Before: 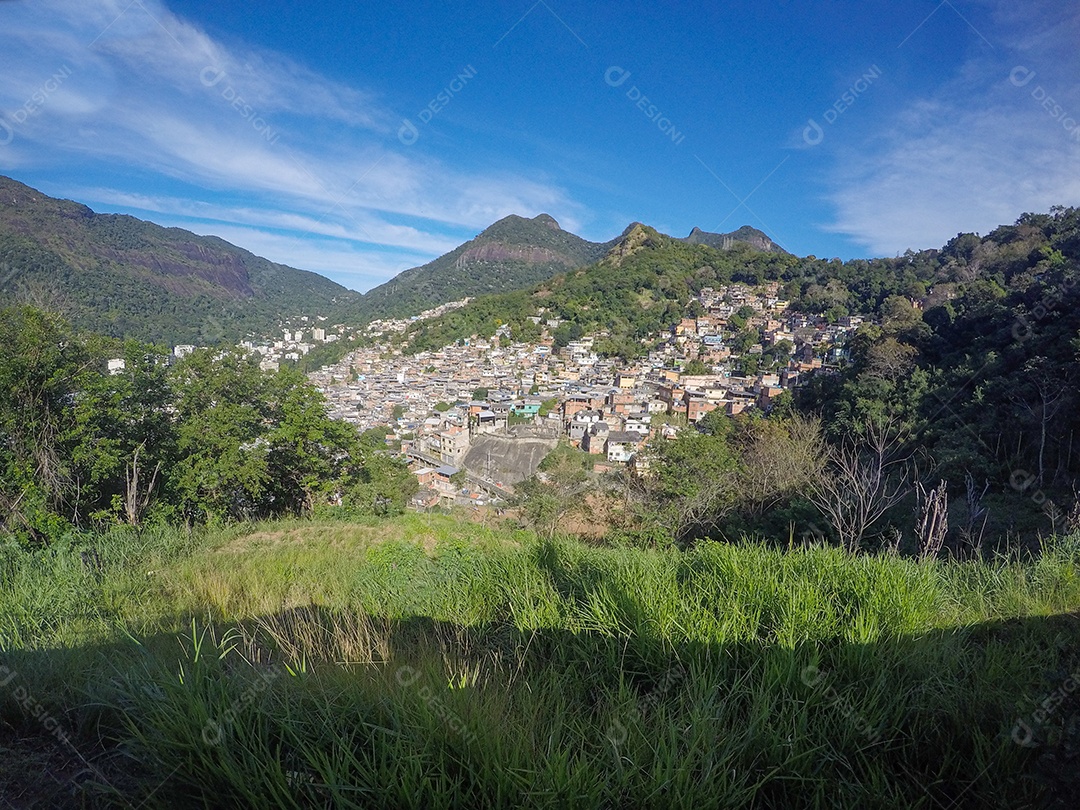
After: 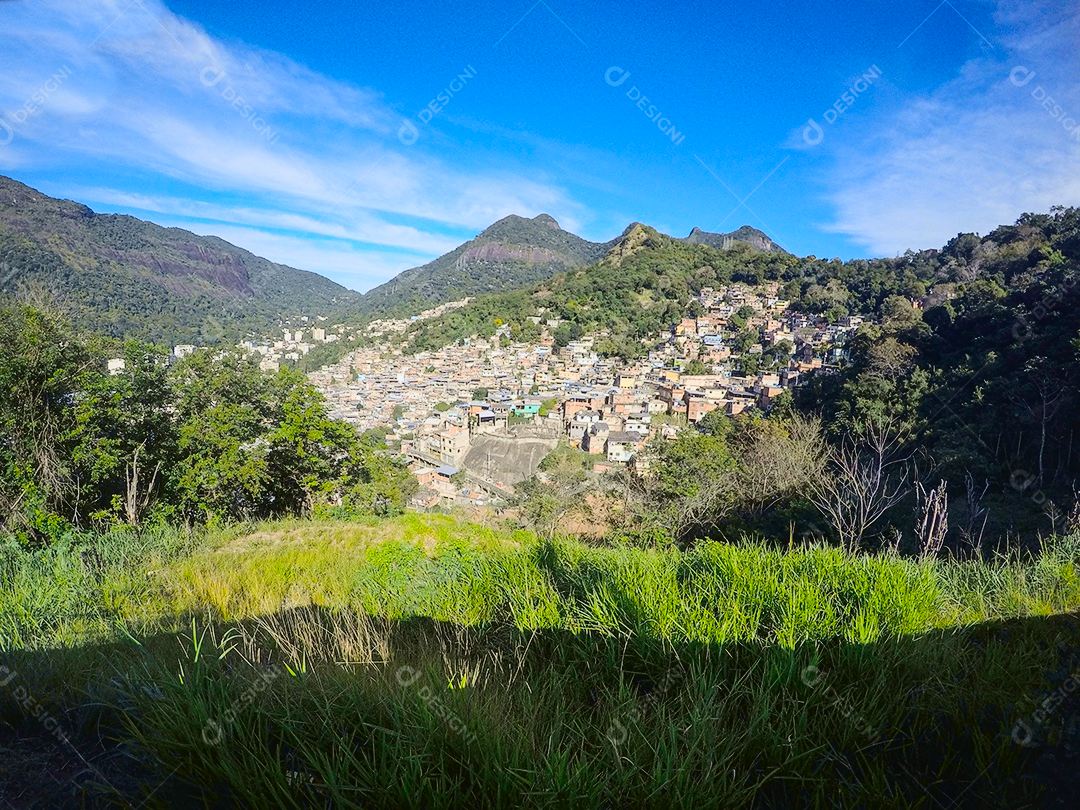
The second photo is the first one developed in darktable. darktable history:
tone curve: curves: ch0 [(0.003, 0.023) (0.071, 0.052) (0.236, 0.197) (0.466, 0.557) (0.644, 0.748) (0.803, 0.88) (0.994, 0.968)]; ch1 [(0, 0) (0.262, 0.227) (0.417, 0.386) (0.469, 0.467) (0.502, 0.498) (0.528, 0.53) (0.573, 0.57) (0.605, 0.621) (0.644, 0.671) (0.686, 0.728) (0.994, 0.987)]; ch2 [(0, 0) (0.262, 0.188) (0.385, 0.353) (0.427, 0.424) (0.495, 0.493) (0.515, 0.534) (0.547, 0.556) (0.589, 0.613) (0.644, 0.748) (1, 1)], color space Lab, independent channels
